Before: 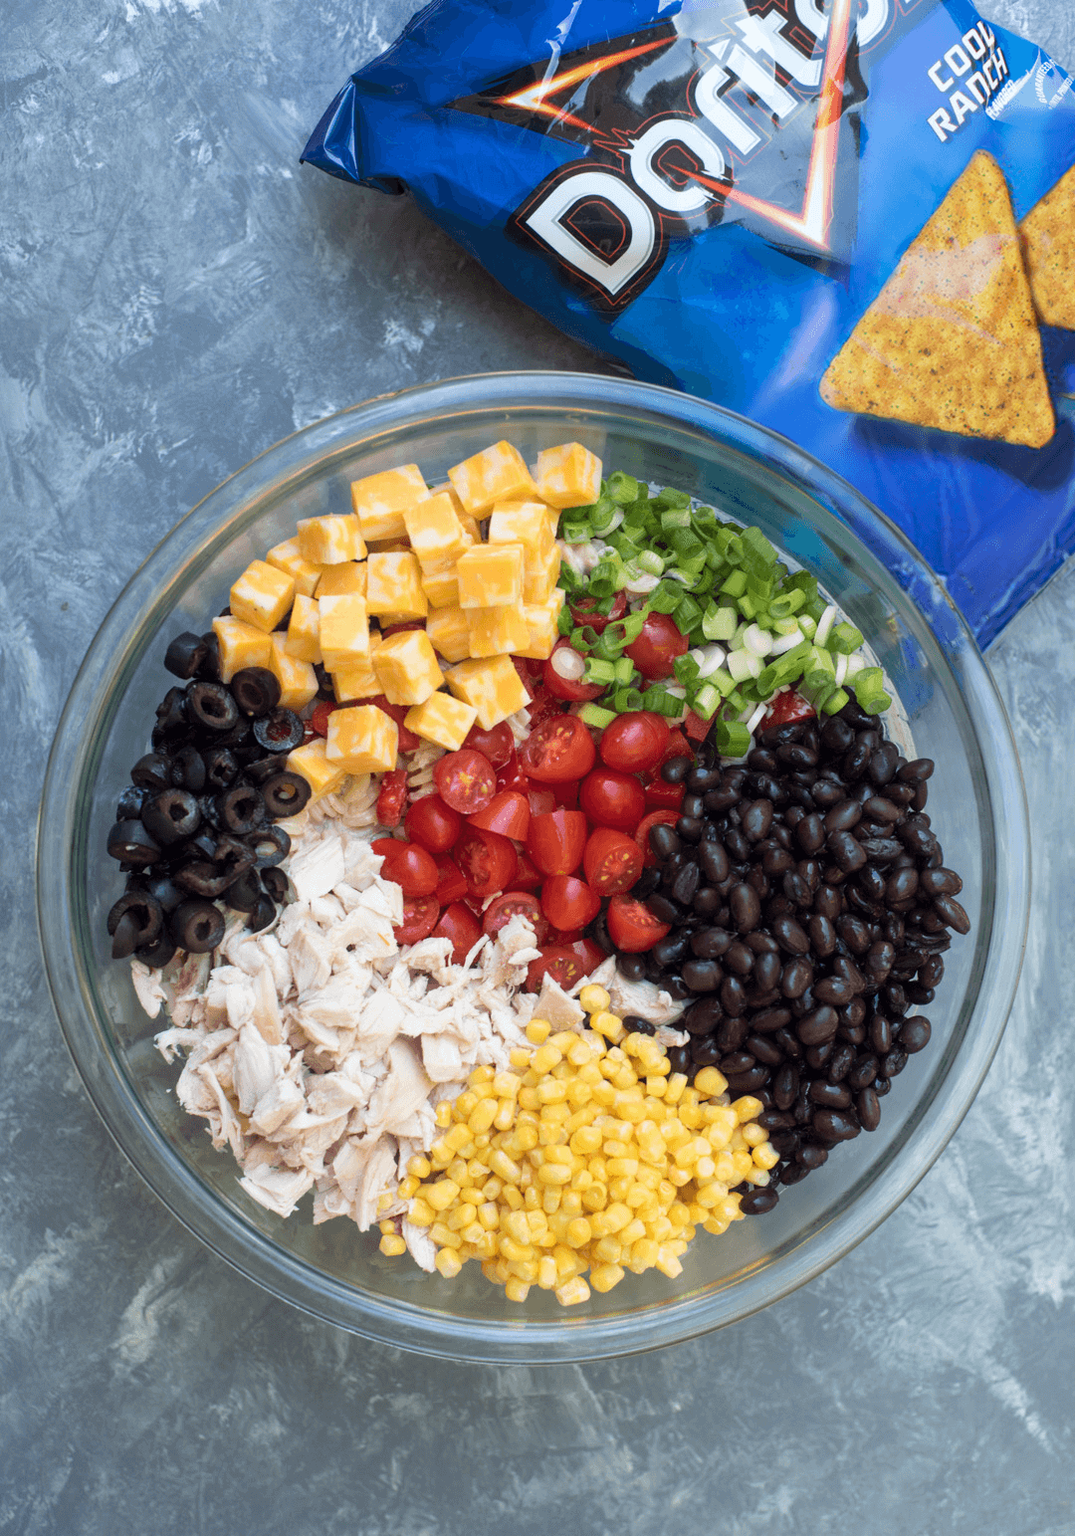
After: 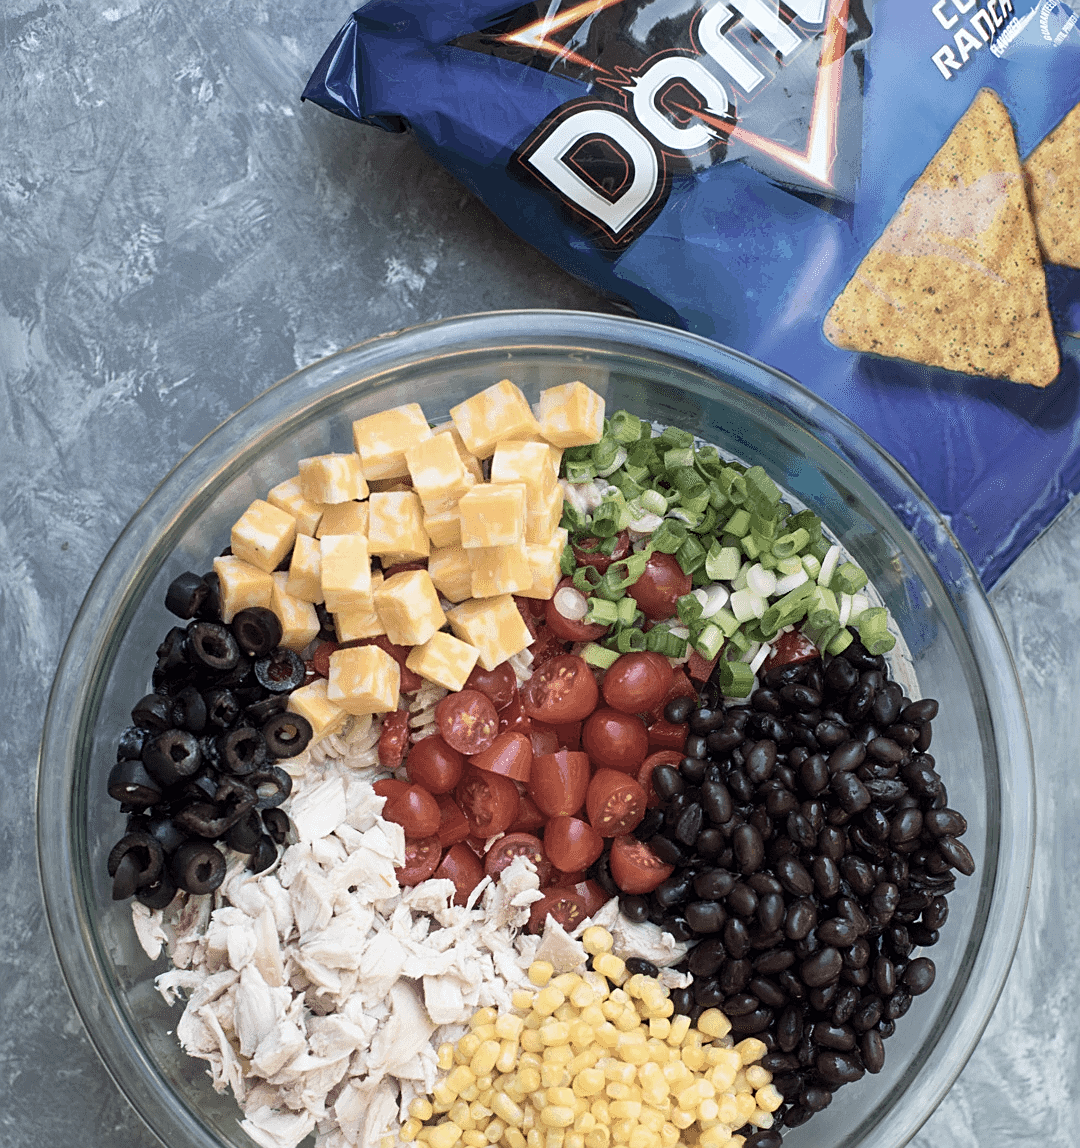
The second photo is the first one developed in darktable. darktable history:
contrast brightness saturation: contrast 0.103, saturation -0.37
sharpen: on, module defaults
crop: top 4.116%, bottom 21.477%
